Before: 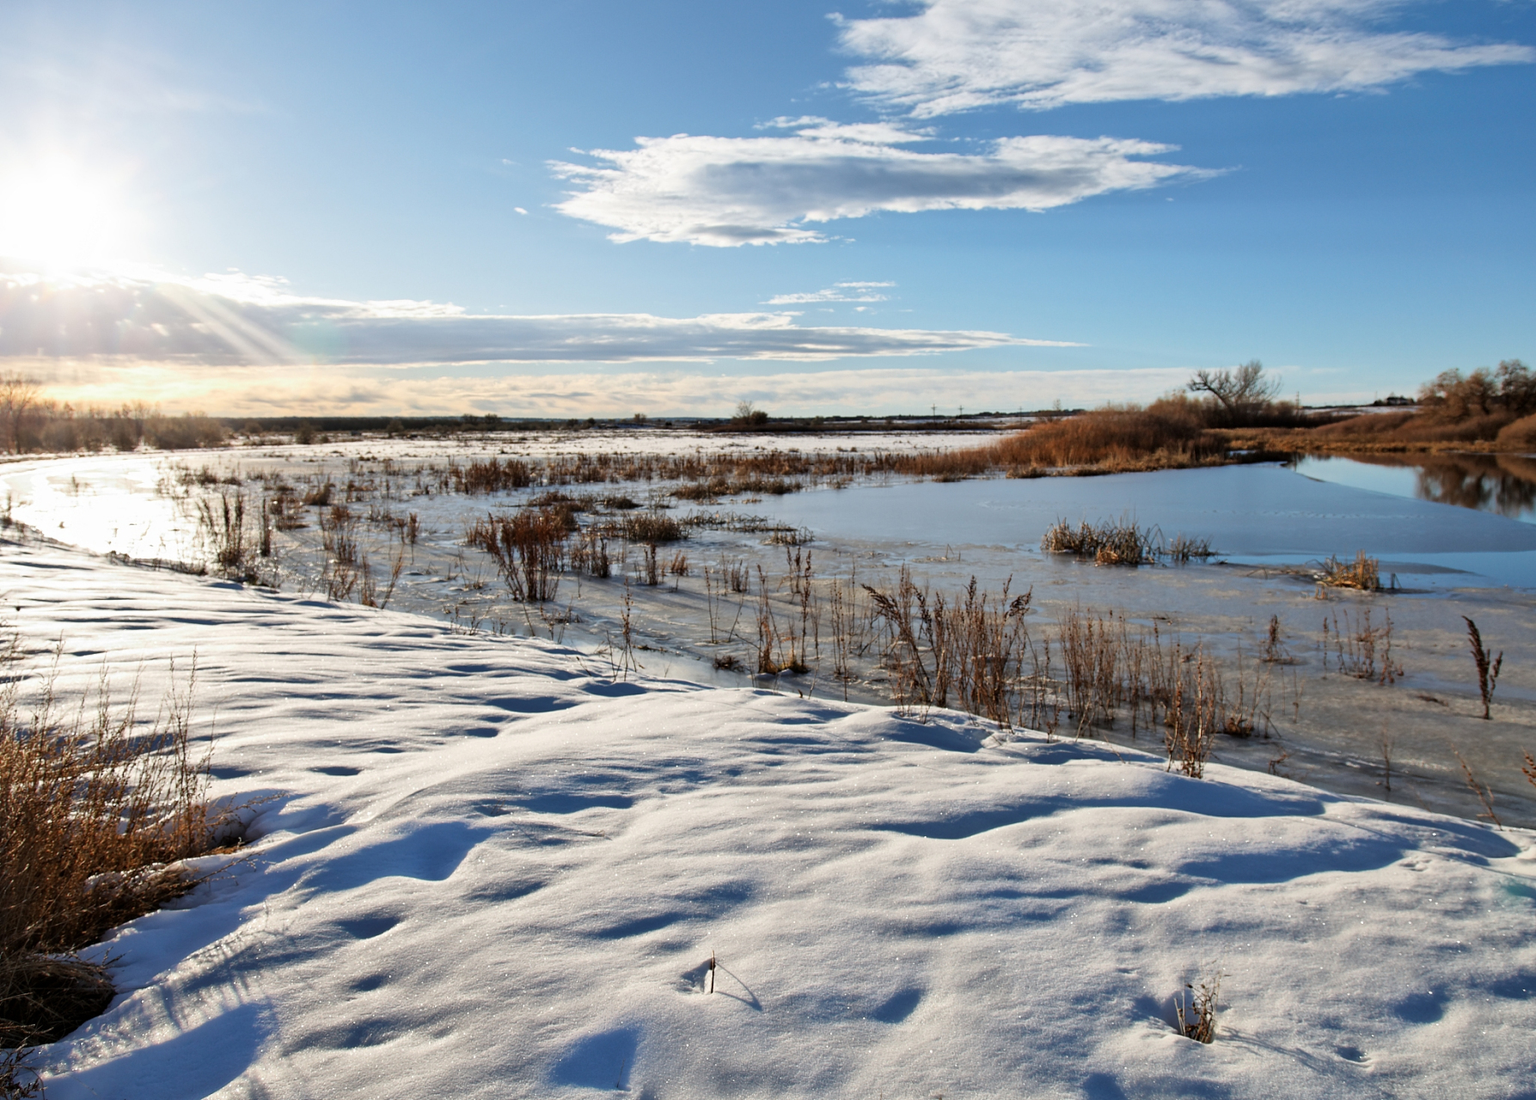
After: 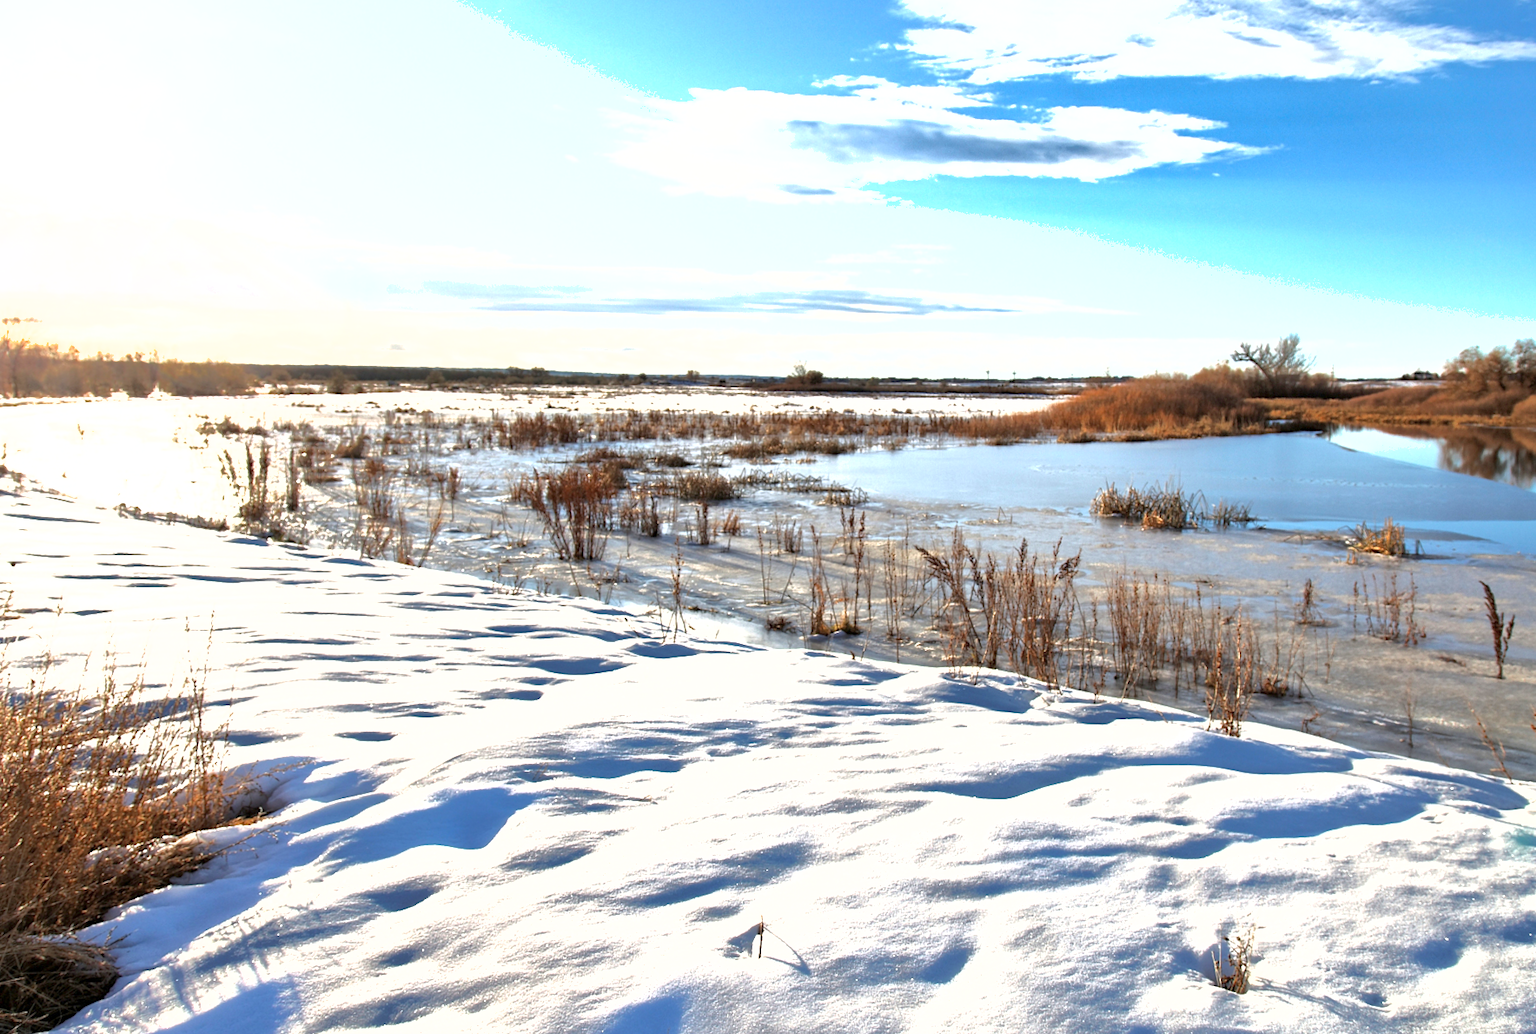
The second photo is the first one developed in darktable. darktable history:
exposure: exposure 1.223 EV, compensate highlight preservation false
rotate and perspective: rotation 0.679°, lens shift (horizontal) 0.136, crop left 0.009, crop right 0.991, crop top 0.078, crop bottom 0.95
shadows and highlights: on, module defaults
